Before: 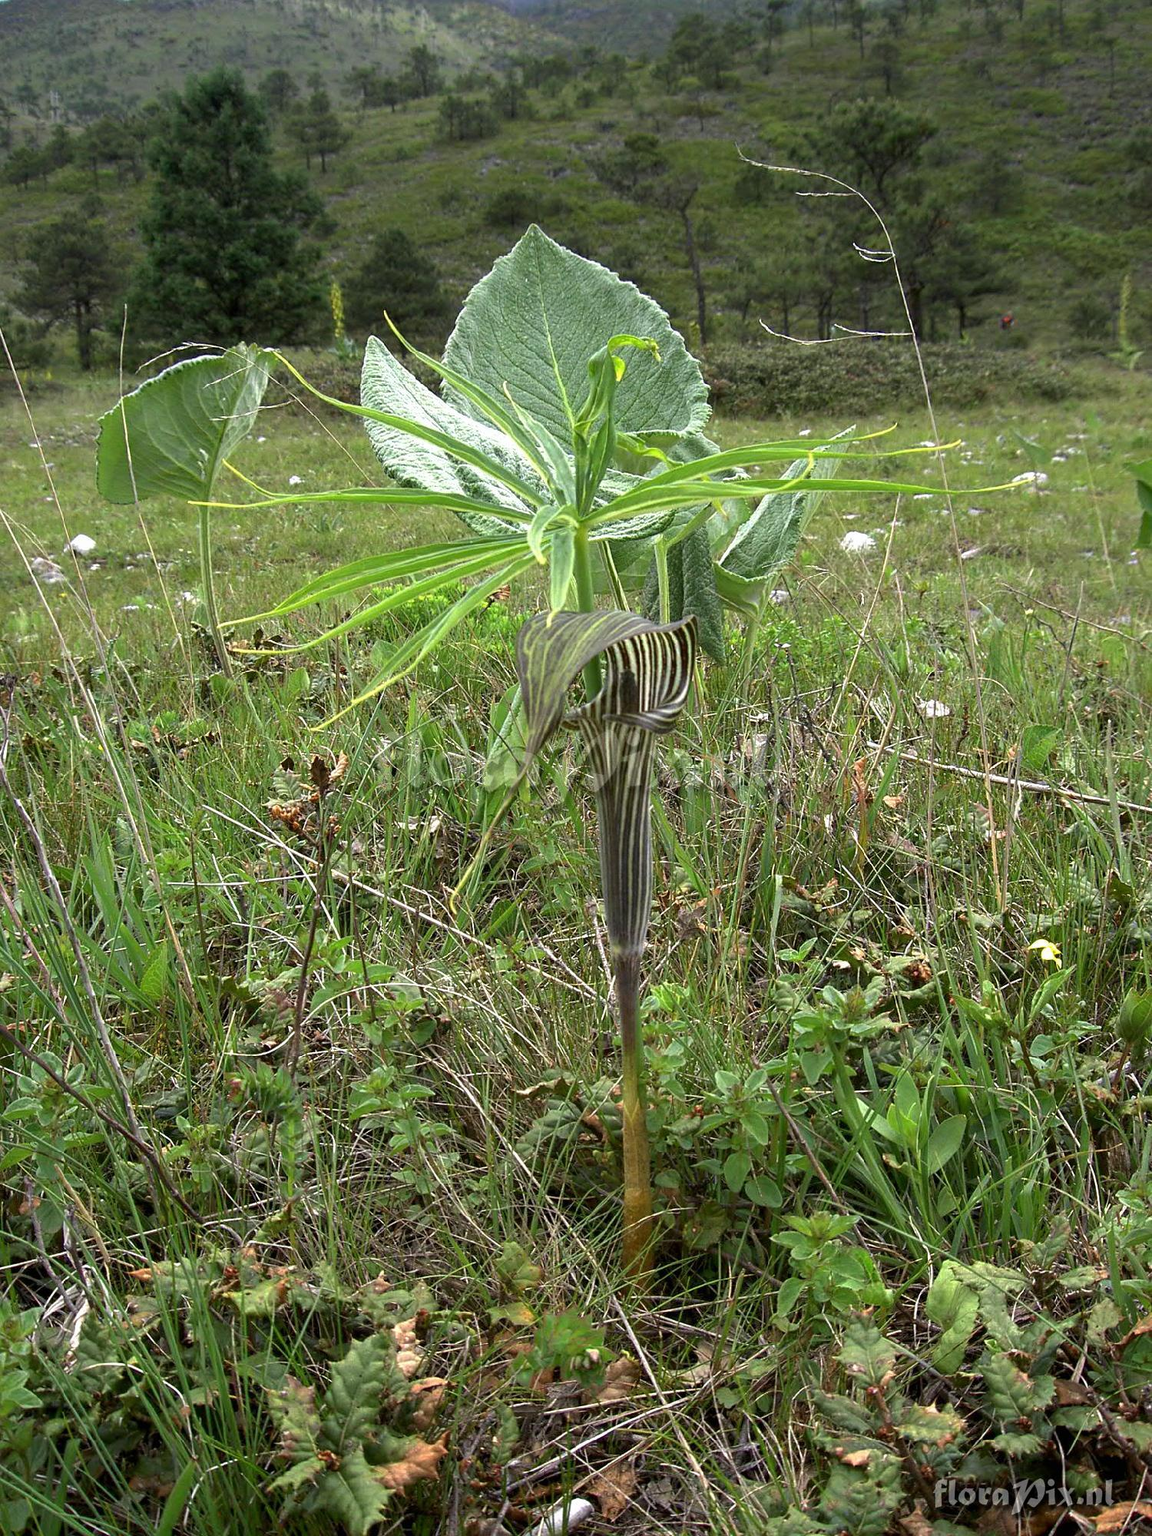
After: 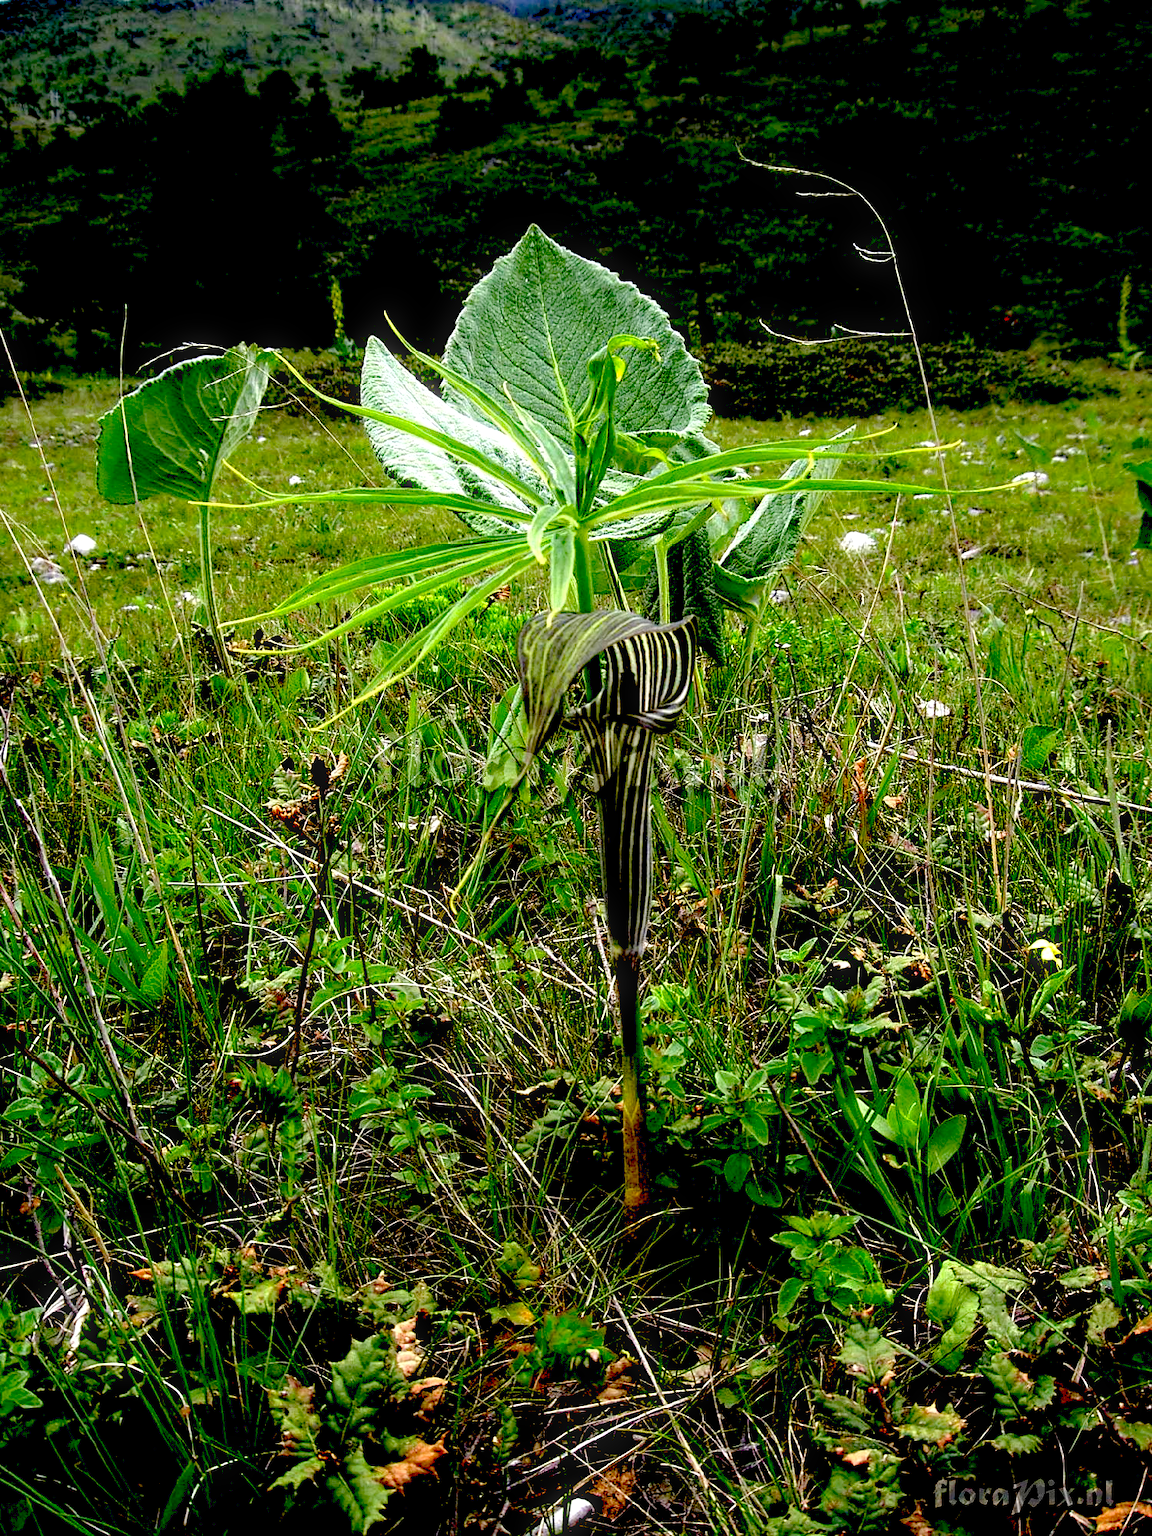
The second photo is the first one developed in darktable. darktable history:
exposure: black level correction 0.1, exposure -0.092 EV, compensate highlight preservation false
bloom: size 3%, threshold 100%, strength 0%
levels: levels [0, 0.435, 0.917]
